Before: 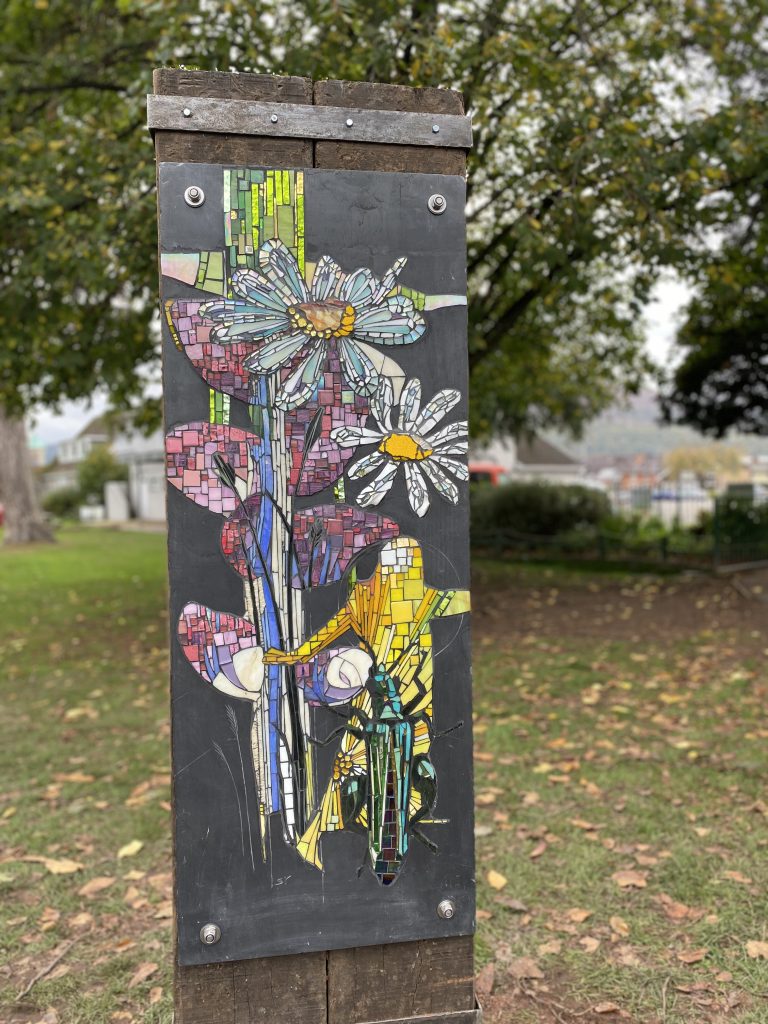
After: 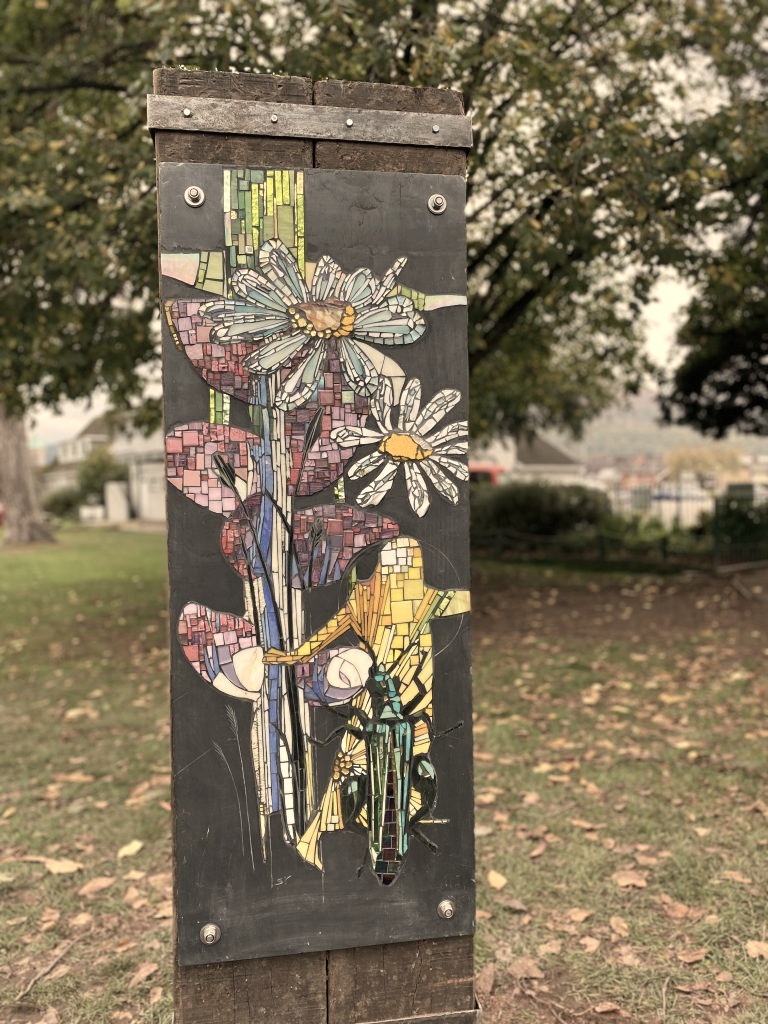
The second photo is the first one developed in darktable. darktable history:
contrast brightness saturation: contrast 0.1, saturation -0.36
white balance: red 1.123, blue 0.83
